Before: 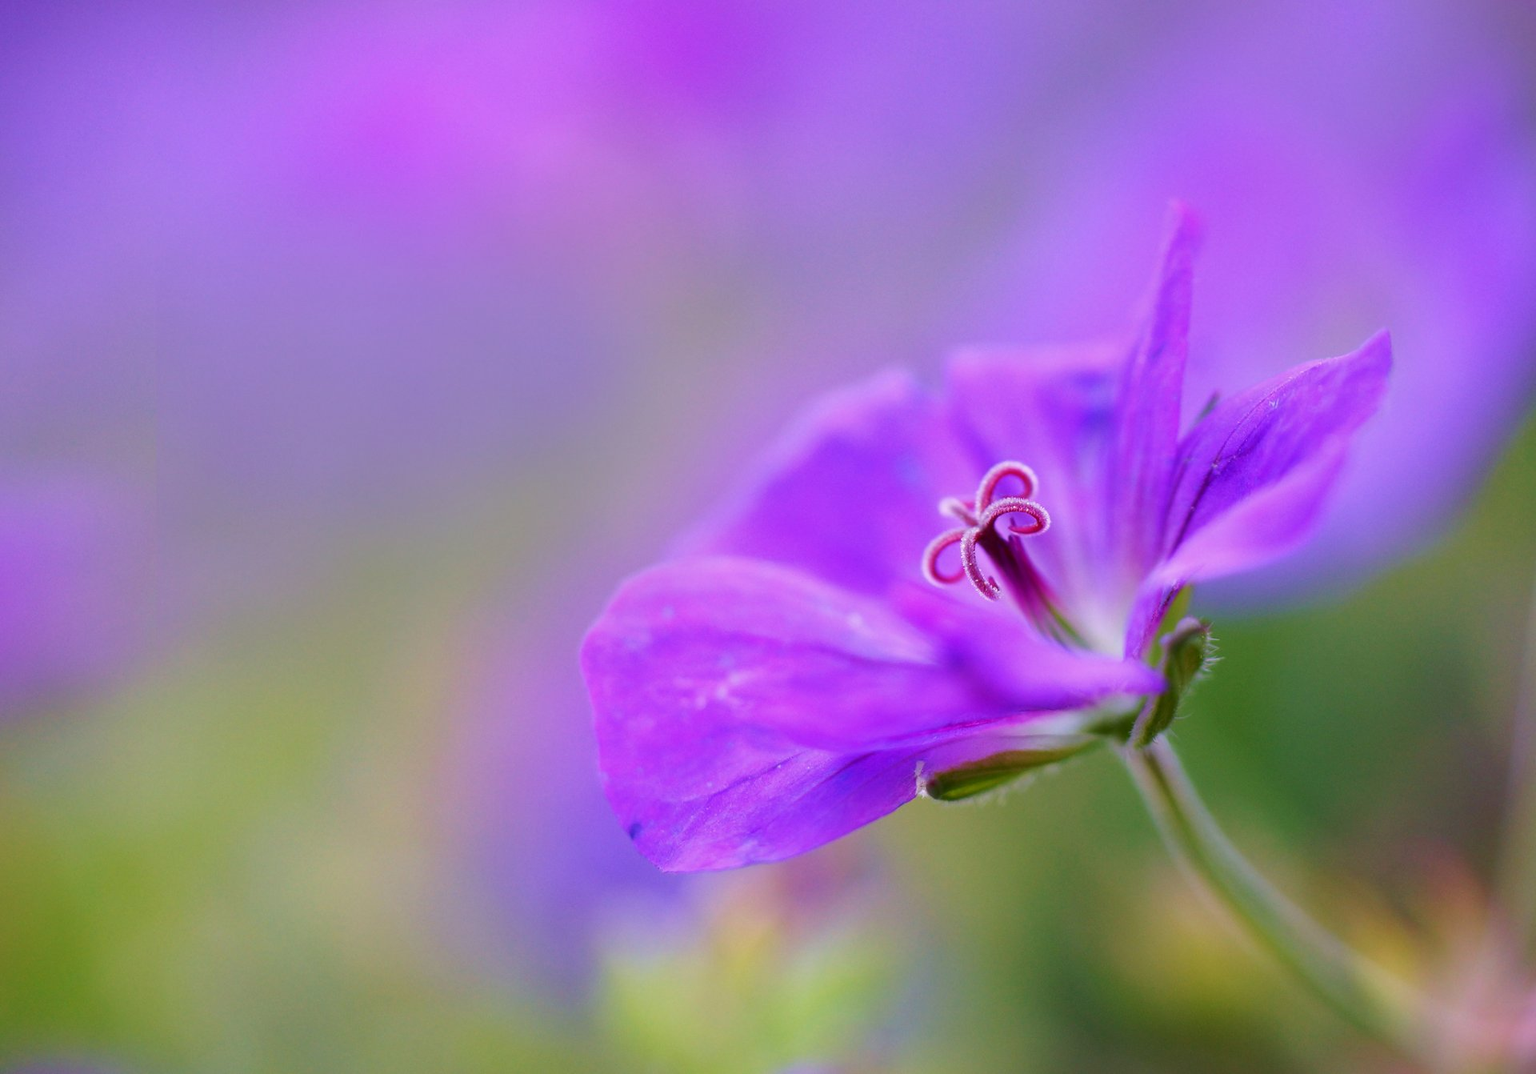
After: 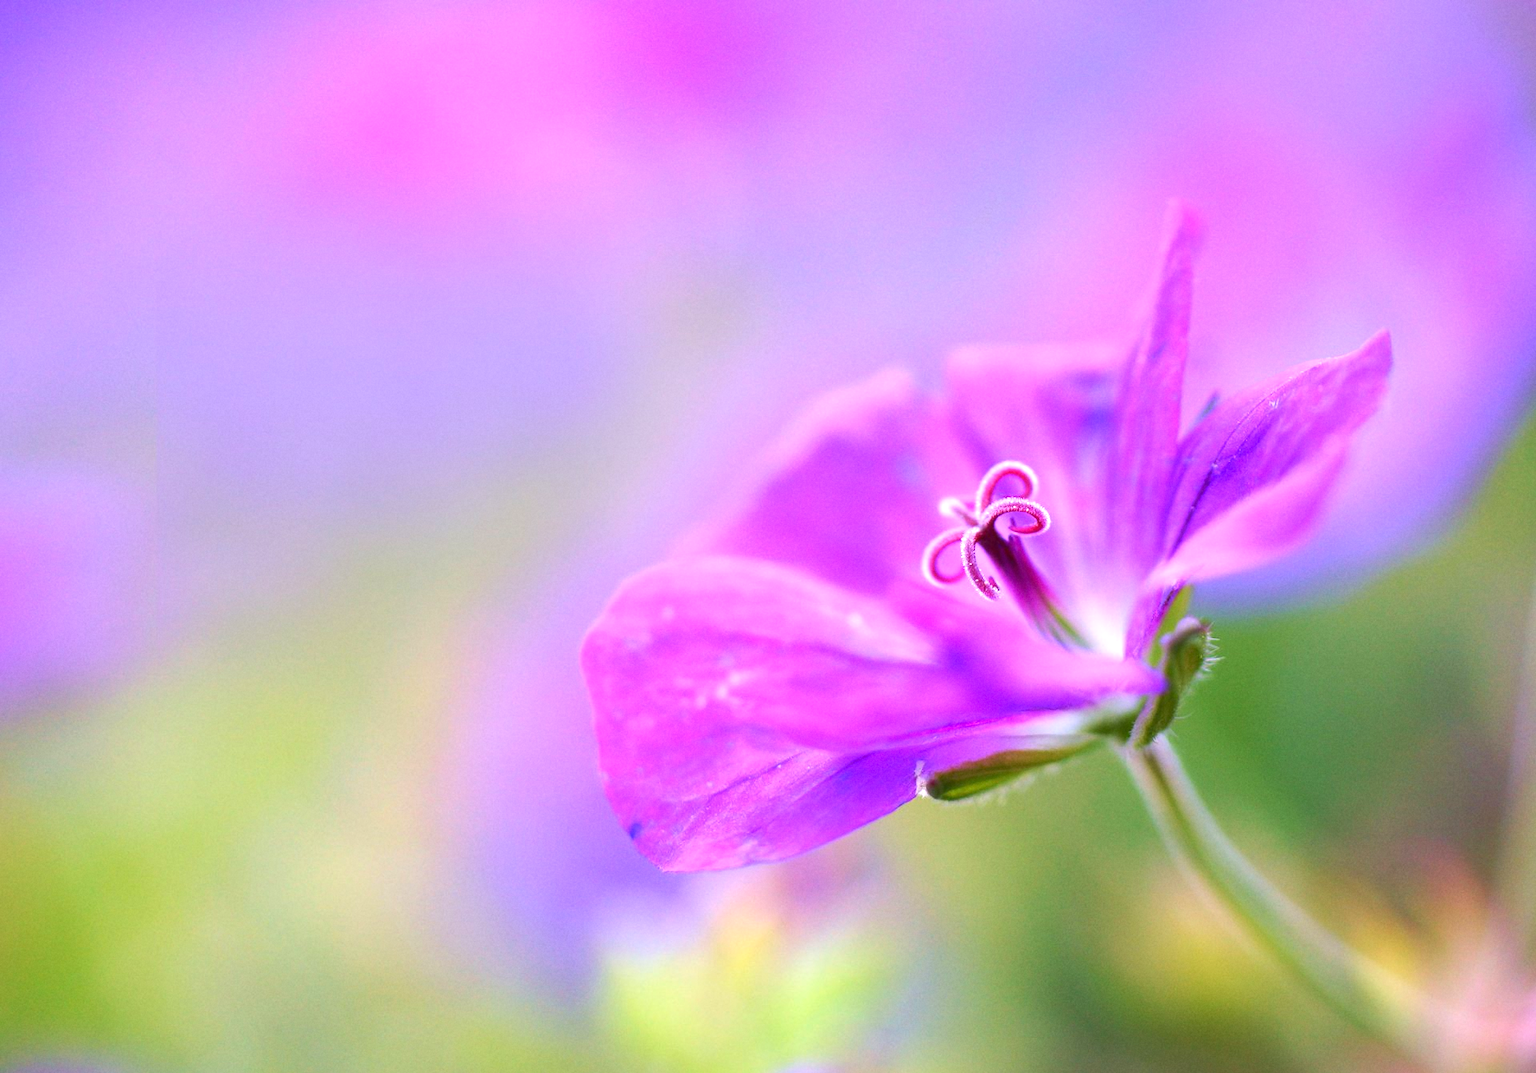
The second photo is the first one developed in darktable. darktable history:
grain: coarseness 14.57 ISO, strength 8.8%
exposure: black level correction 0, exposure 0.953 EV, compensate exposure bias true, compensate highlight preservation false
